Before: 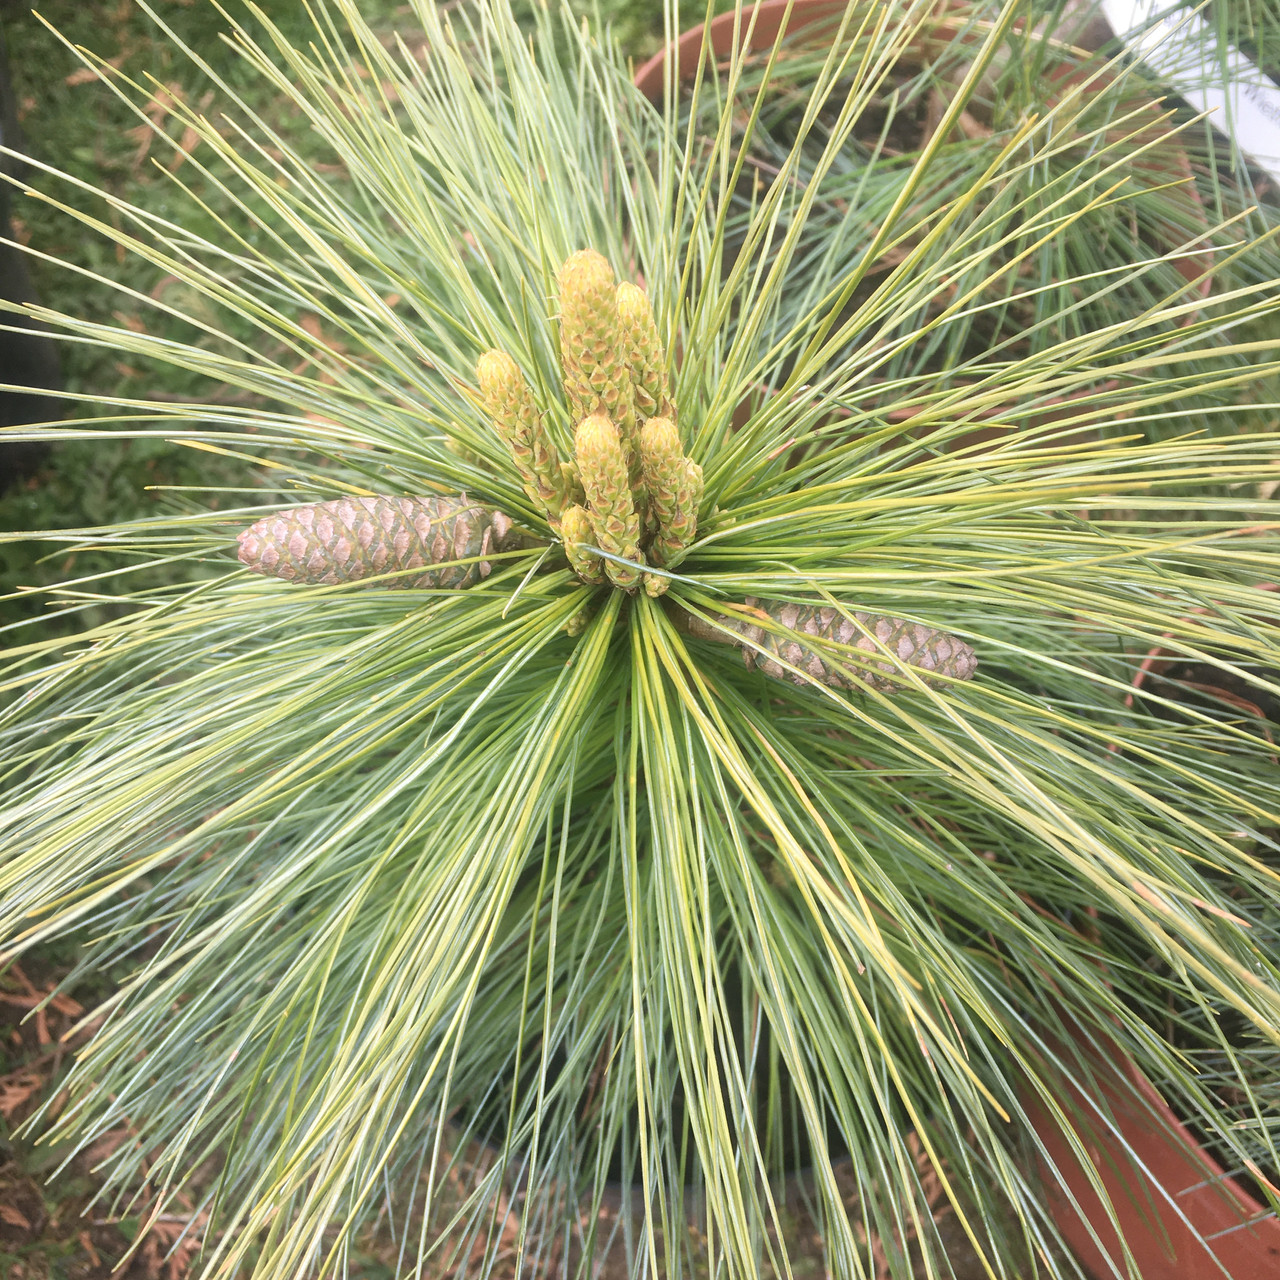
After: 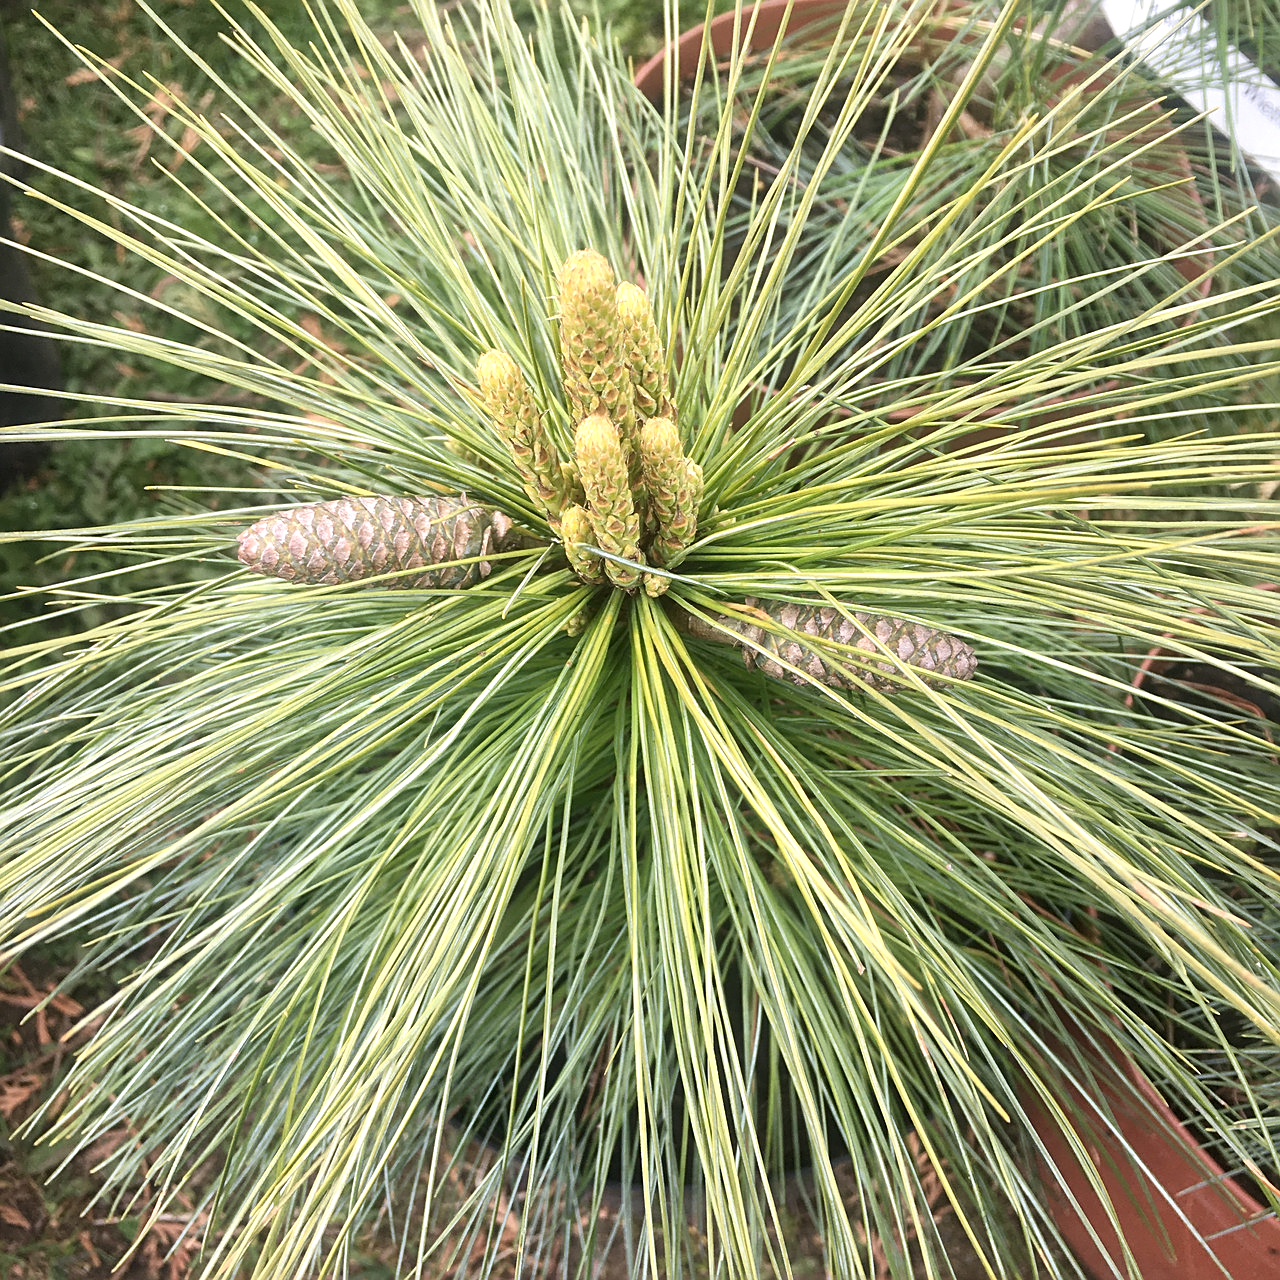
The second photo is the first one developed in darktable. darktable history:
sharpen: on, module defaults
local contrast: mode bilateral grid, contrast 26, coarseness 59, detail 151%, midtone range 0.2
